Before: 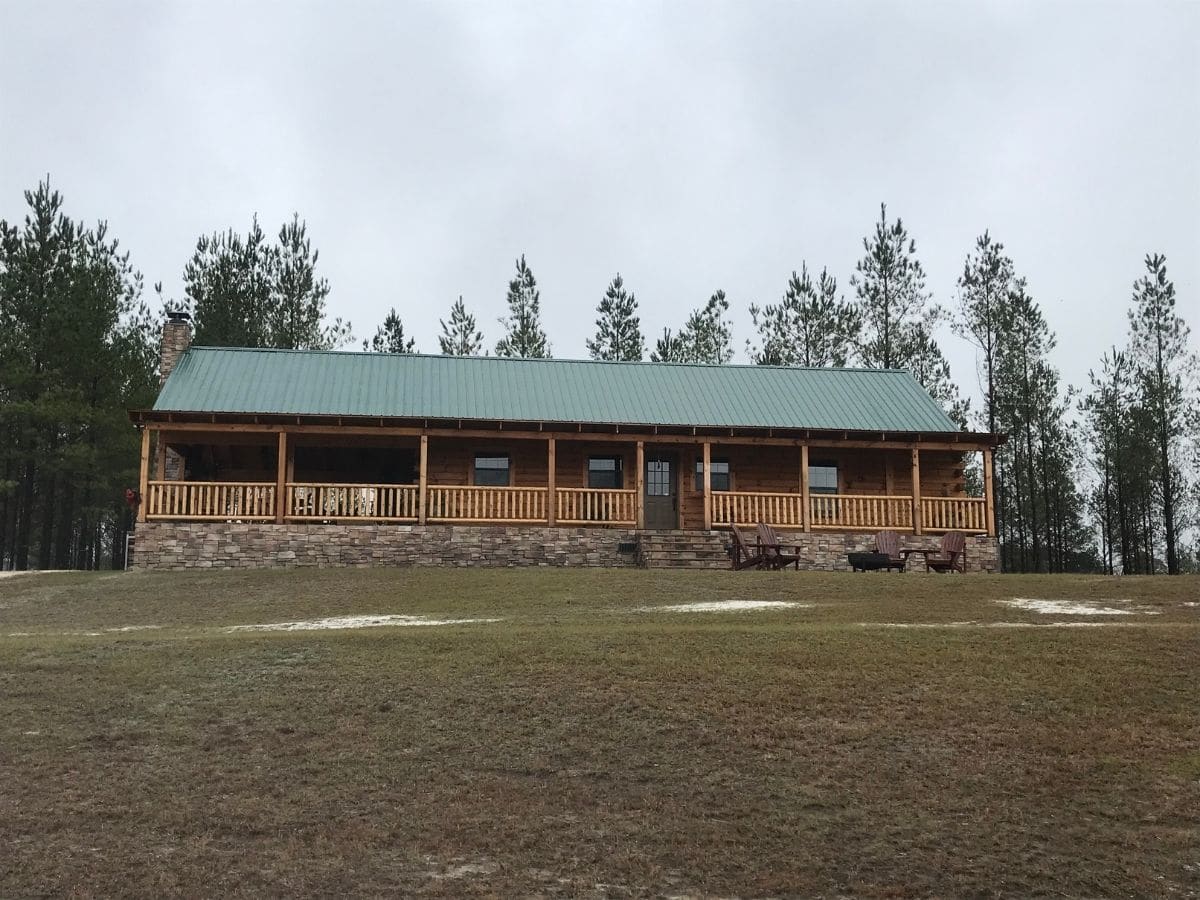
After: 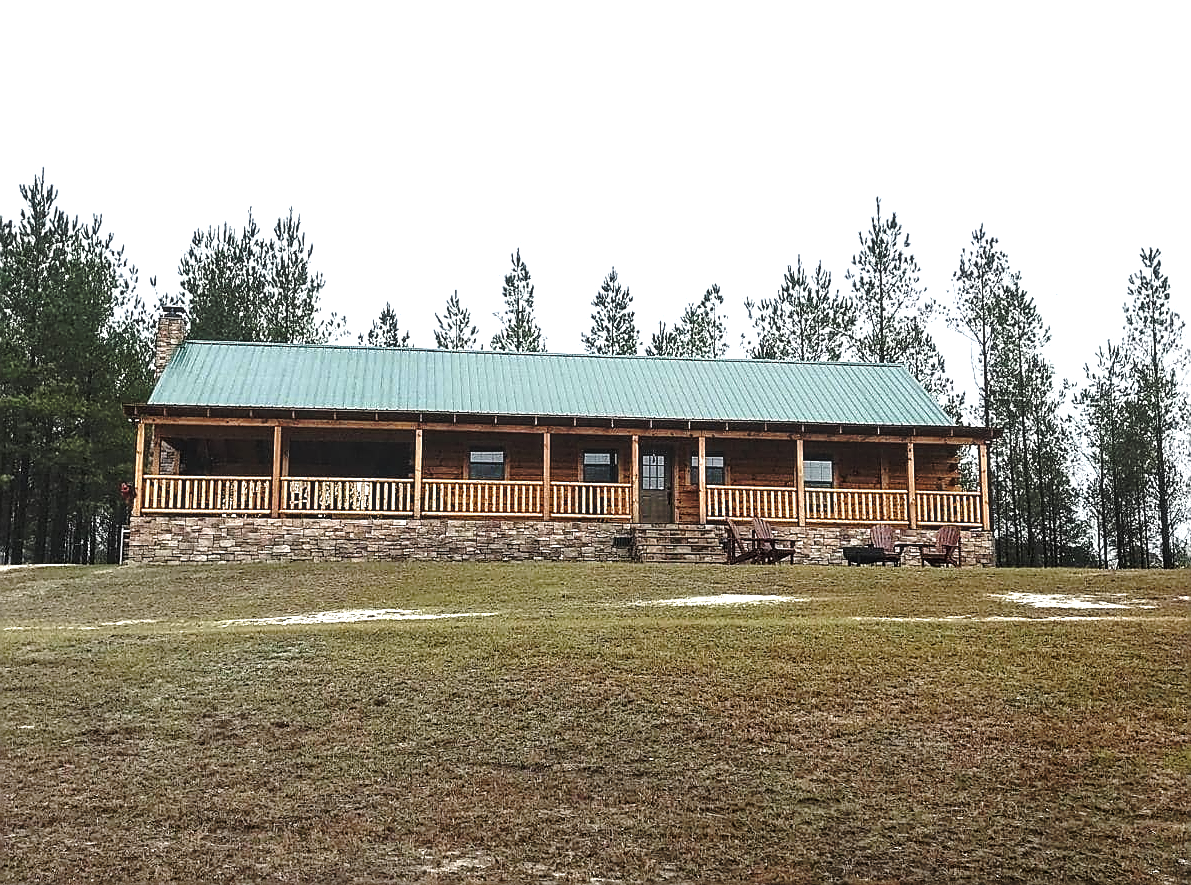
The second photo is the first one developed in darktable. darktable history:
exposure: black level correction 0.001, exposure 0.954 EV, compensate highlight preservation false
local contrast: on, module defaults
crop: left 0.442%, top 0.732%, right 0.244%, bottom 0.848%
base curve: curves: ch0 [(0, 0) (0.073, 0.04) (0.157, 0.139) (0.492, 0.492) (0.758, 0.758) (1, 1)], preserve colors none
sharpen: radius 1.392, amount 1.25, threshold 0.621
